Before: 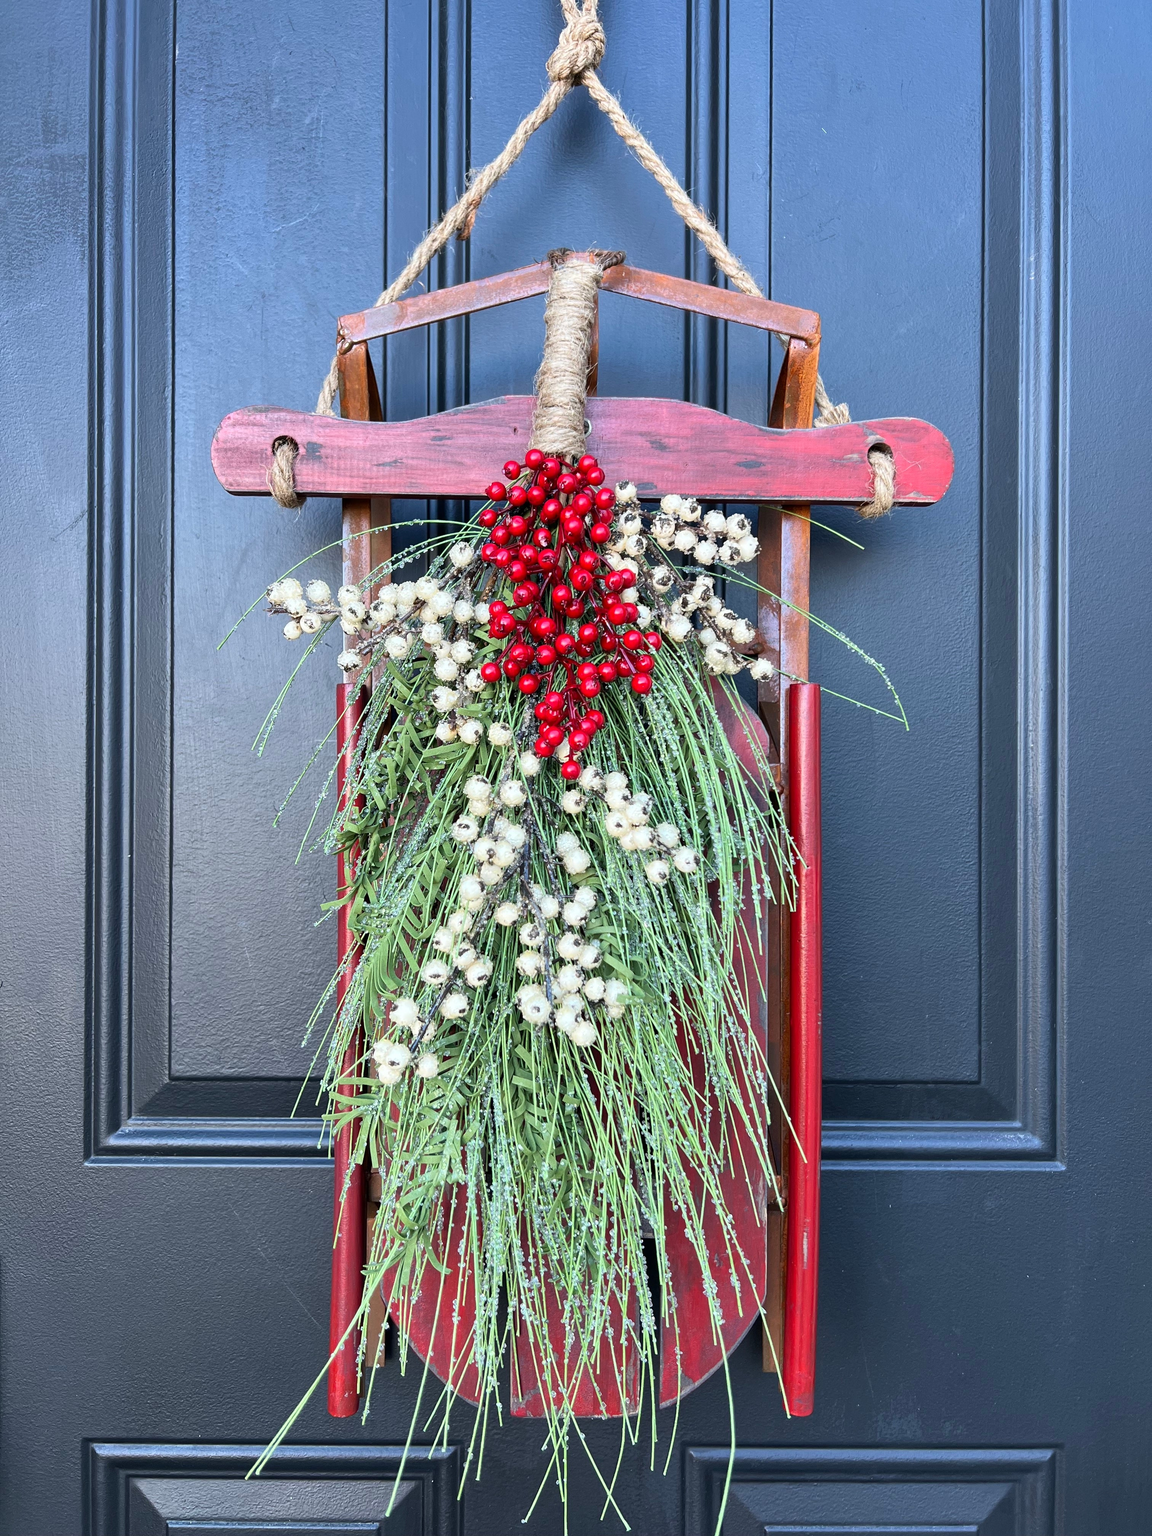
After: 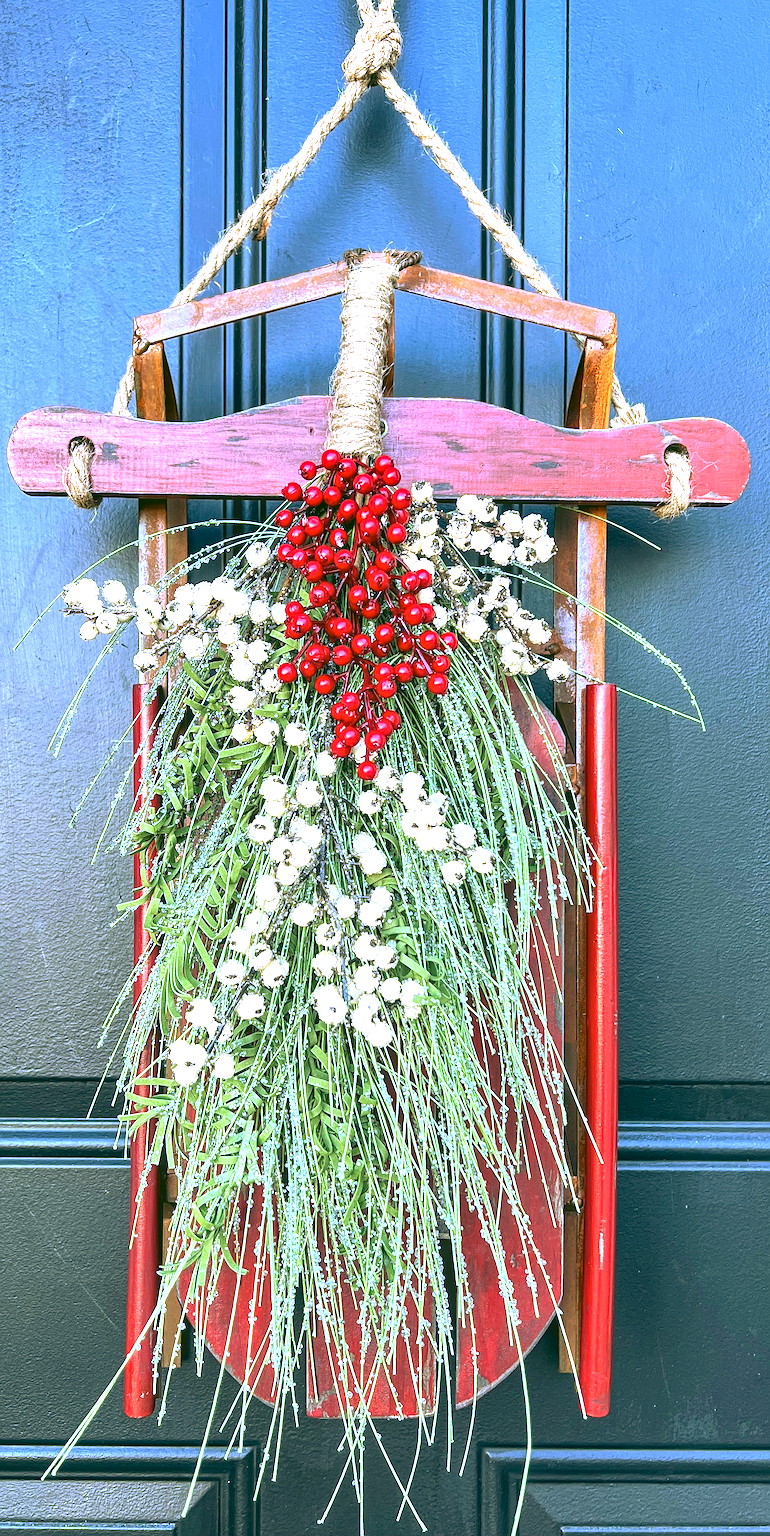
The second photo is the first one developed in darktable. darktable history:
sharpen: on, module defaults
exposure: black level correction 0, exposure 1.1 EV, compensate exposure bias true, compensate highlight preservation false
rgb curve: curves: ch0 [(0.123, 0.061) (0.995, 0.887)]; ch1 [(0.06, 0.116) (1, 0.906)]; ch2 [(0, 0) (0.824, 0.69) (1, 1)], mode RGB, independent channels, compensate middle gray true
haze removal: compatibility mode true, adaptive false
local contrast: detail 130%
crop and rotate: left 17.732%, right 15.423%
